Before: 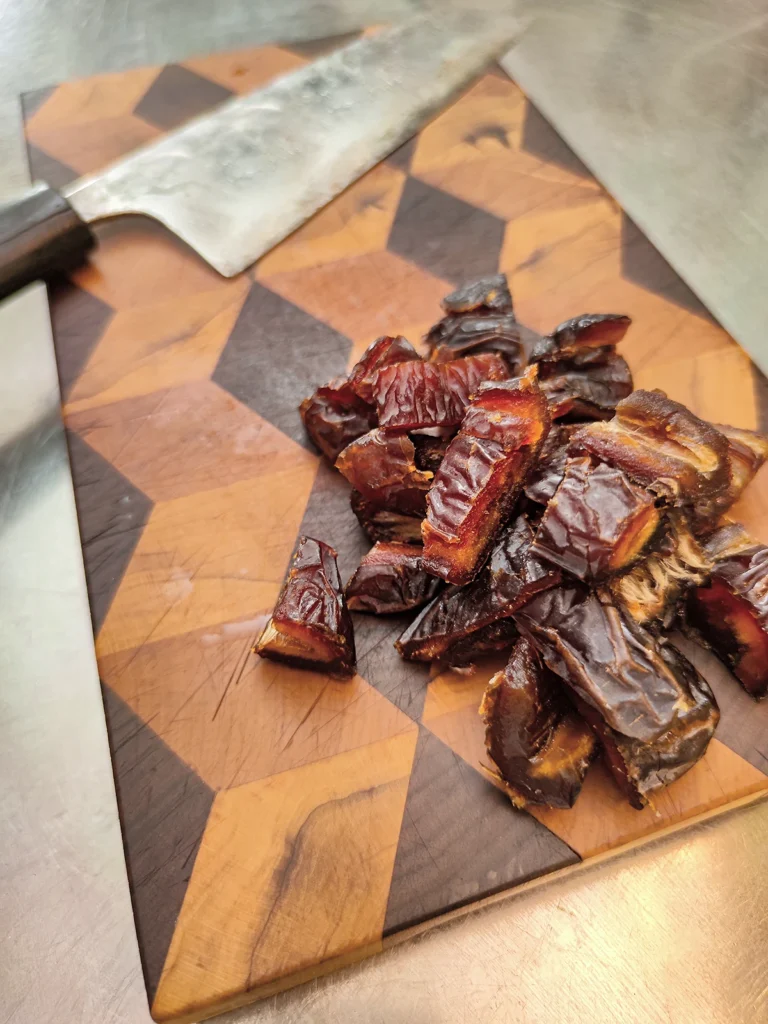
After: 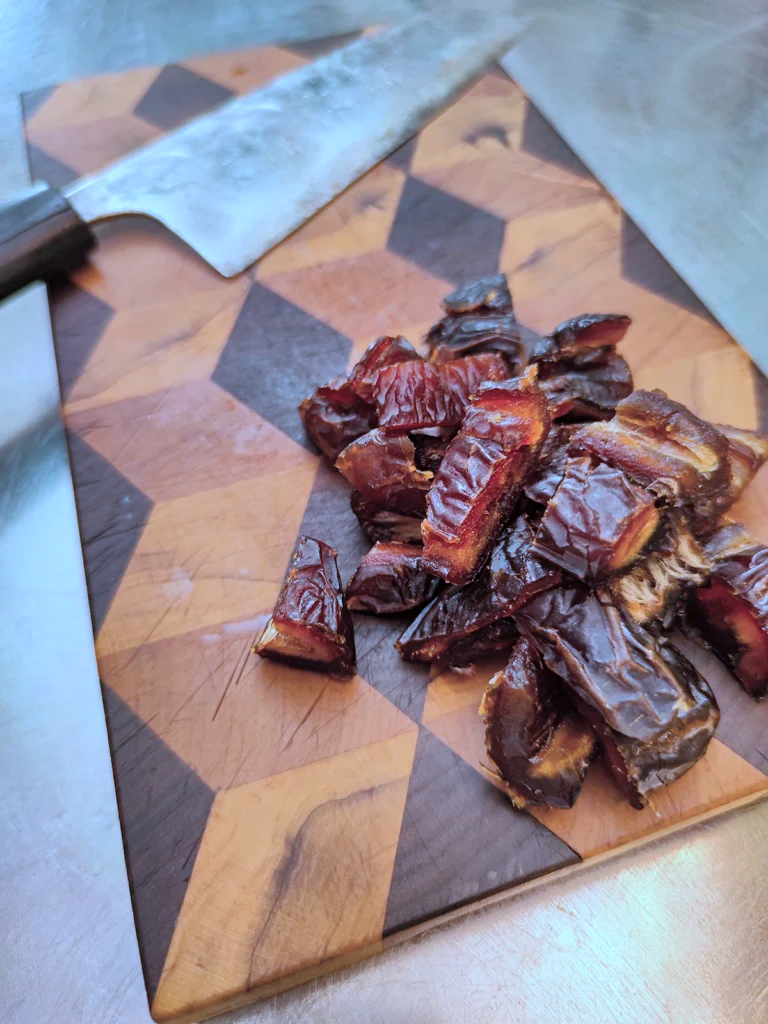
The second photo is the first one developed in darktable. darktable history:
color calibration: output R [0.999, 0.026, -0.11, 0], output G [-0.019, 1.037, -0.099, 0], output B [0.022, -0.023, 0.902, 0], illuminant as shot in camera, adaptation linear Bradford (ICC v4), x 0.408, y 0.404, temperature 3612.5 K
